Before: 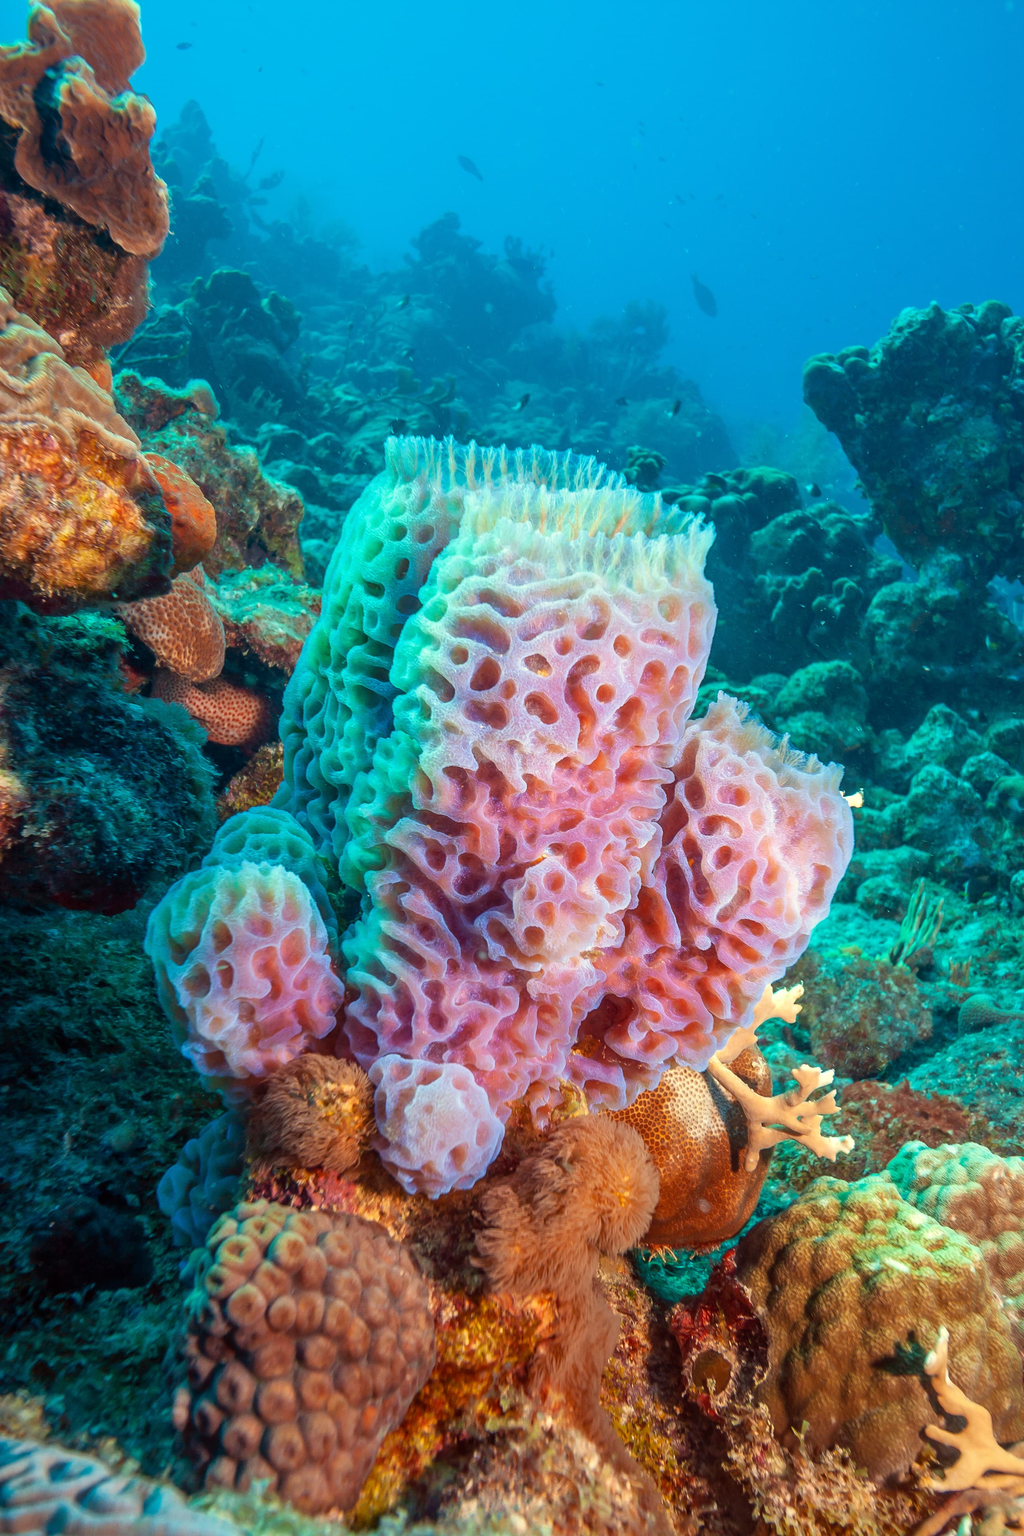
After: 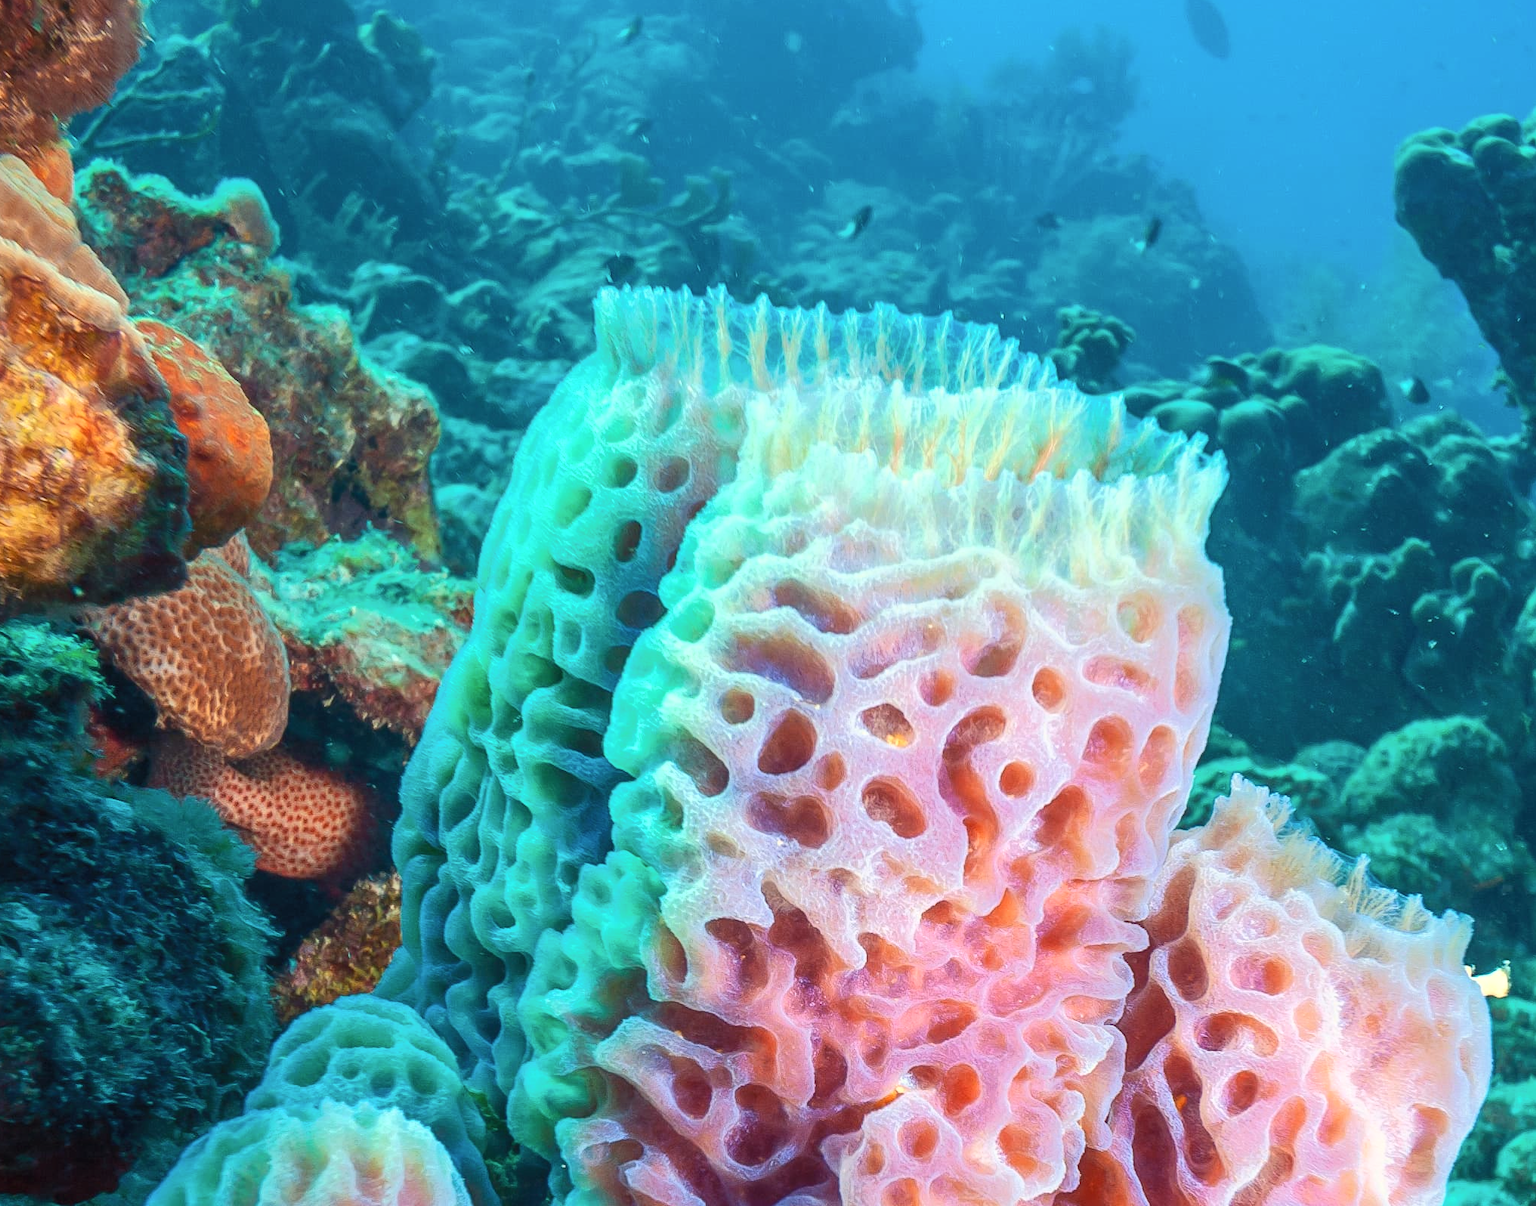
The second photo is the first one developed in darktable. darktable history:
tone equalizer: on, module defaults
crop: left 7.248%, top 18.629%, right 14.294%, bottom 40.286%
tone curve: curves: ch0 [(0, 0) (0.003, 0.024) (0.011, 0.029) (0.025, 0.044) (0.044, 0.072) (0.069, 0.104) (0.1, 0.131) (0.136, 0.159) (0.177, 0.191) (0.224, 0.245) (0.277, 0.298) (0.335, 0.354) (0.399, 0.428) (0.468, 0.503) (0.543, 0.596) (0.623, 0.684) (0.709, 0.781) (0.801, 0.843) (0.898, 0.946) (1, 1)], color space Lab, independent channels, preserve colors none
